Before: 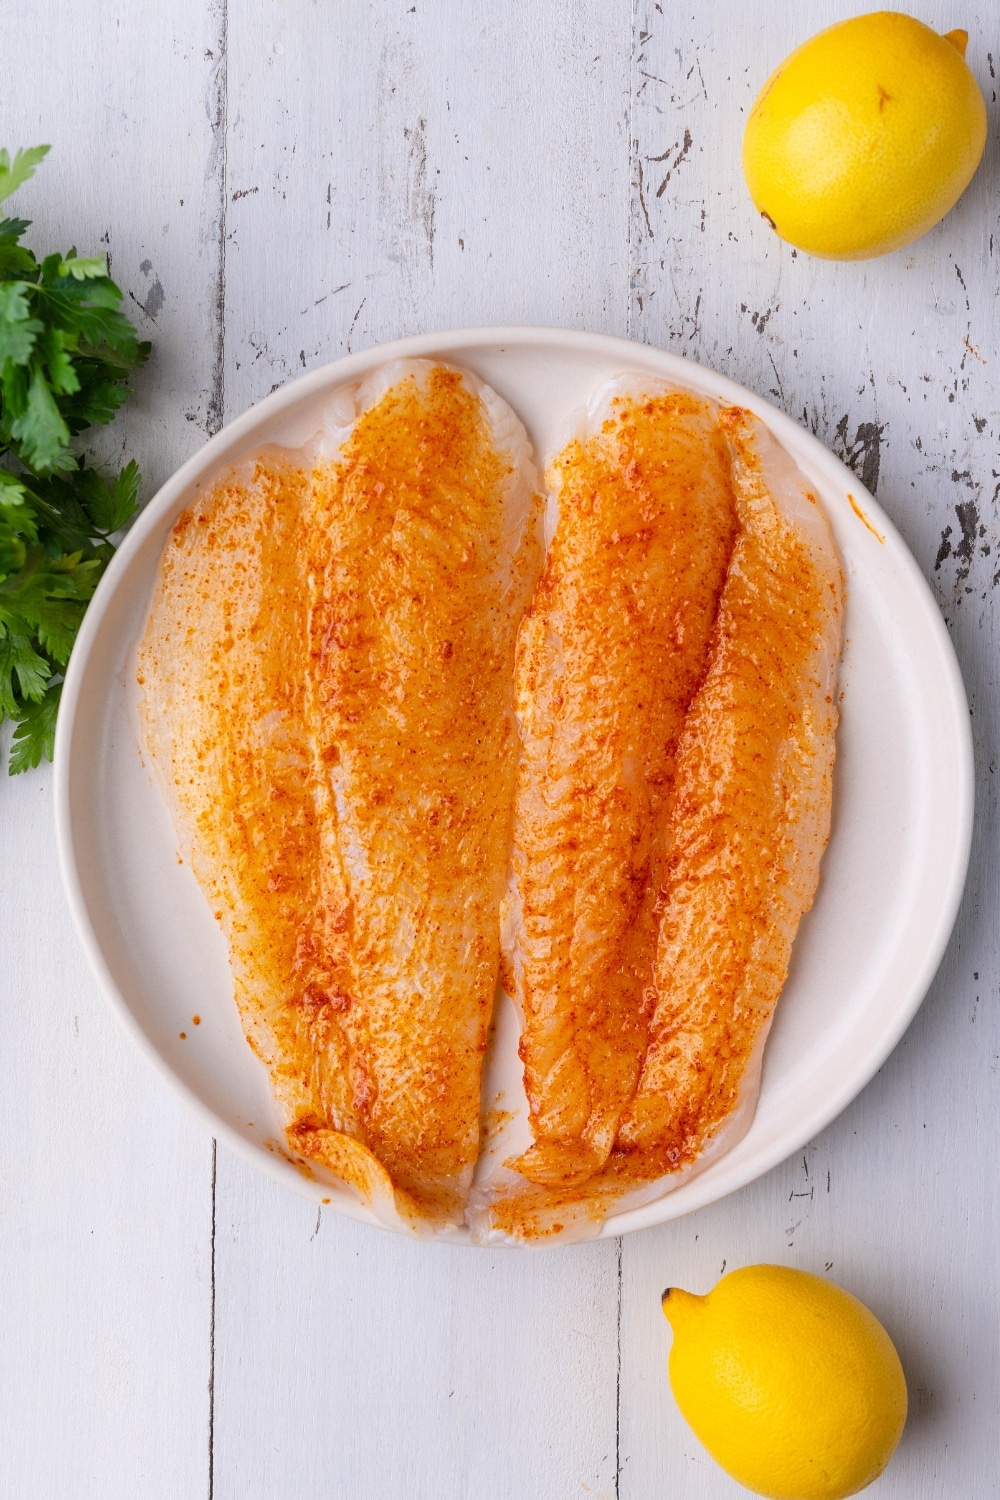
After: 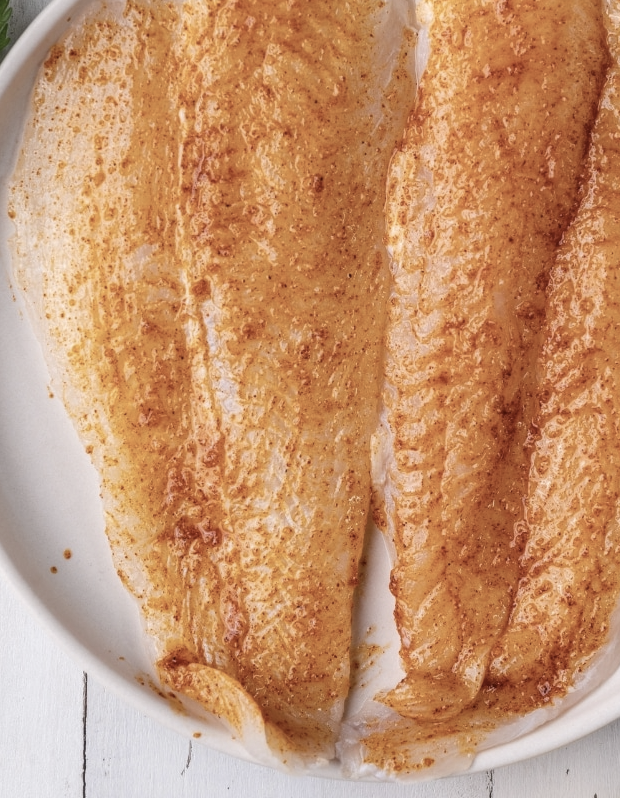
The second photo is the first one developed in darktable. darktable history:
local contrast: detail 130%
crop: left 12.952%, top 31.121%, right 24.64%, bottom 15.574%
contrast brightness saturation: contrast -0.043, saturation -0.4
